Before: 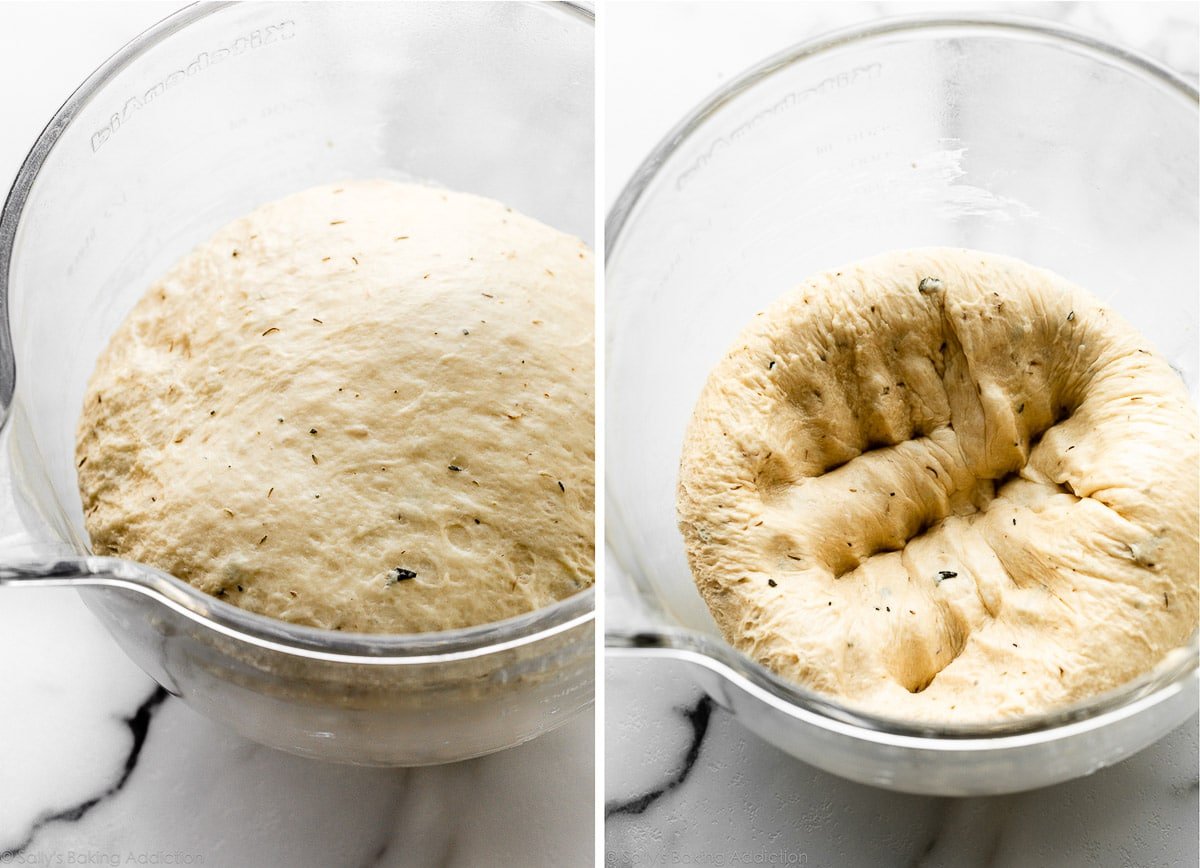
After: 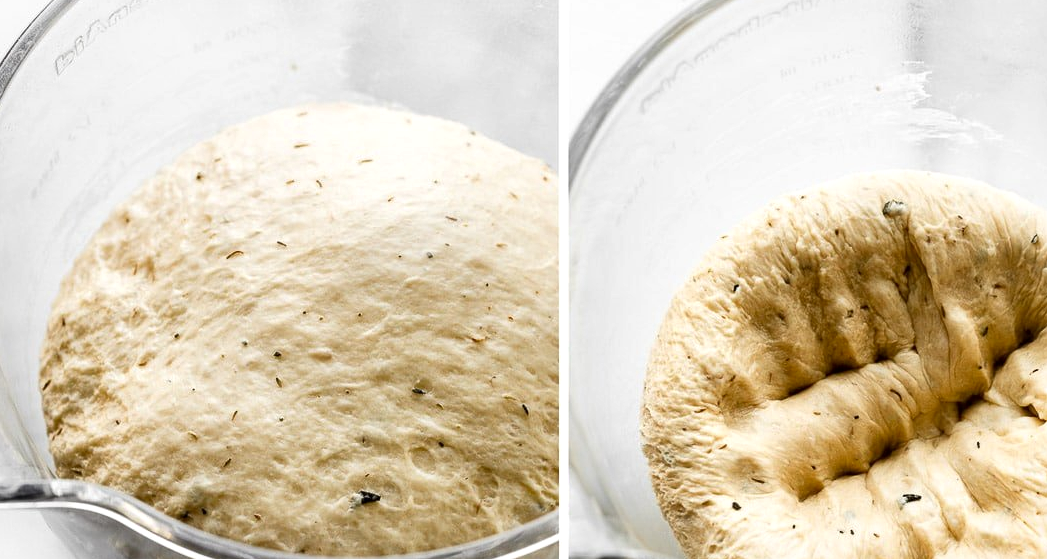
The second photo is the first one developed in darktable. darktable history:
local contrast: mode bilateral grid, contrast 21, coarseness 50, detail 141%, midtone range 0.2
crop: left 3.05%, top 8.874%, right 9.626%, bottom 26.641%
